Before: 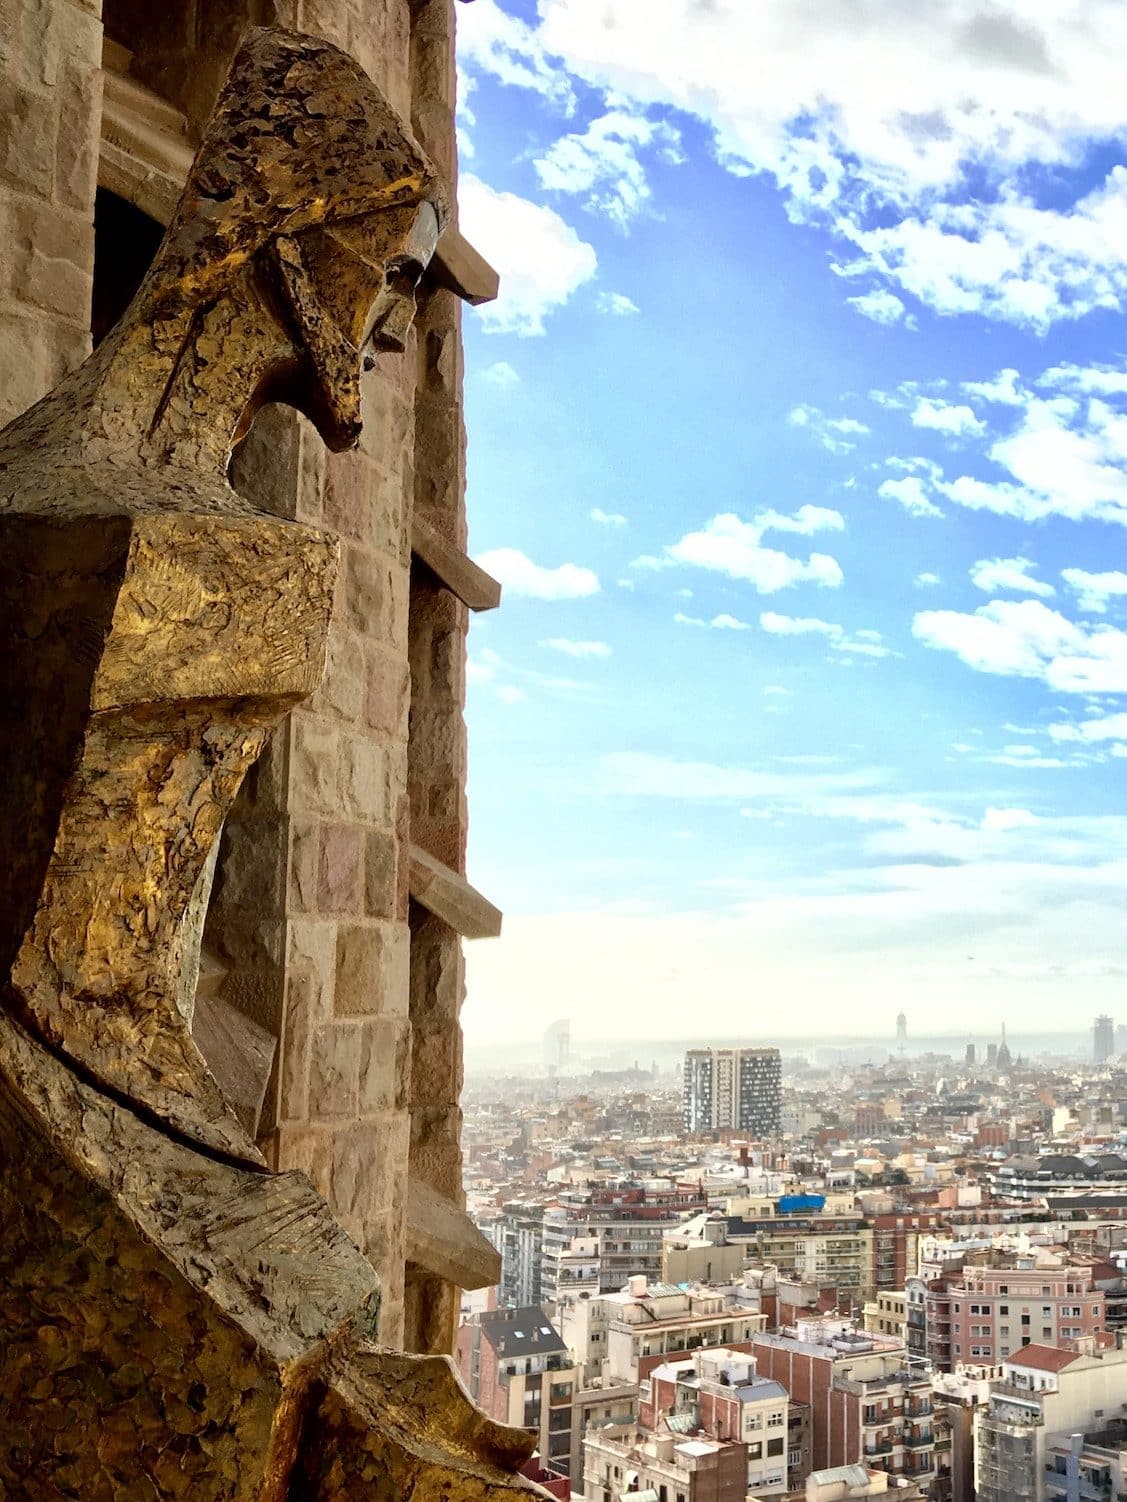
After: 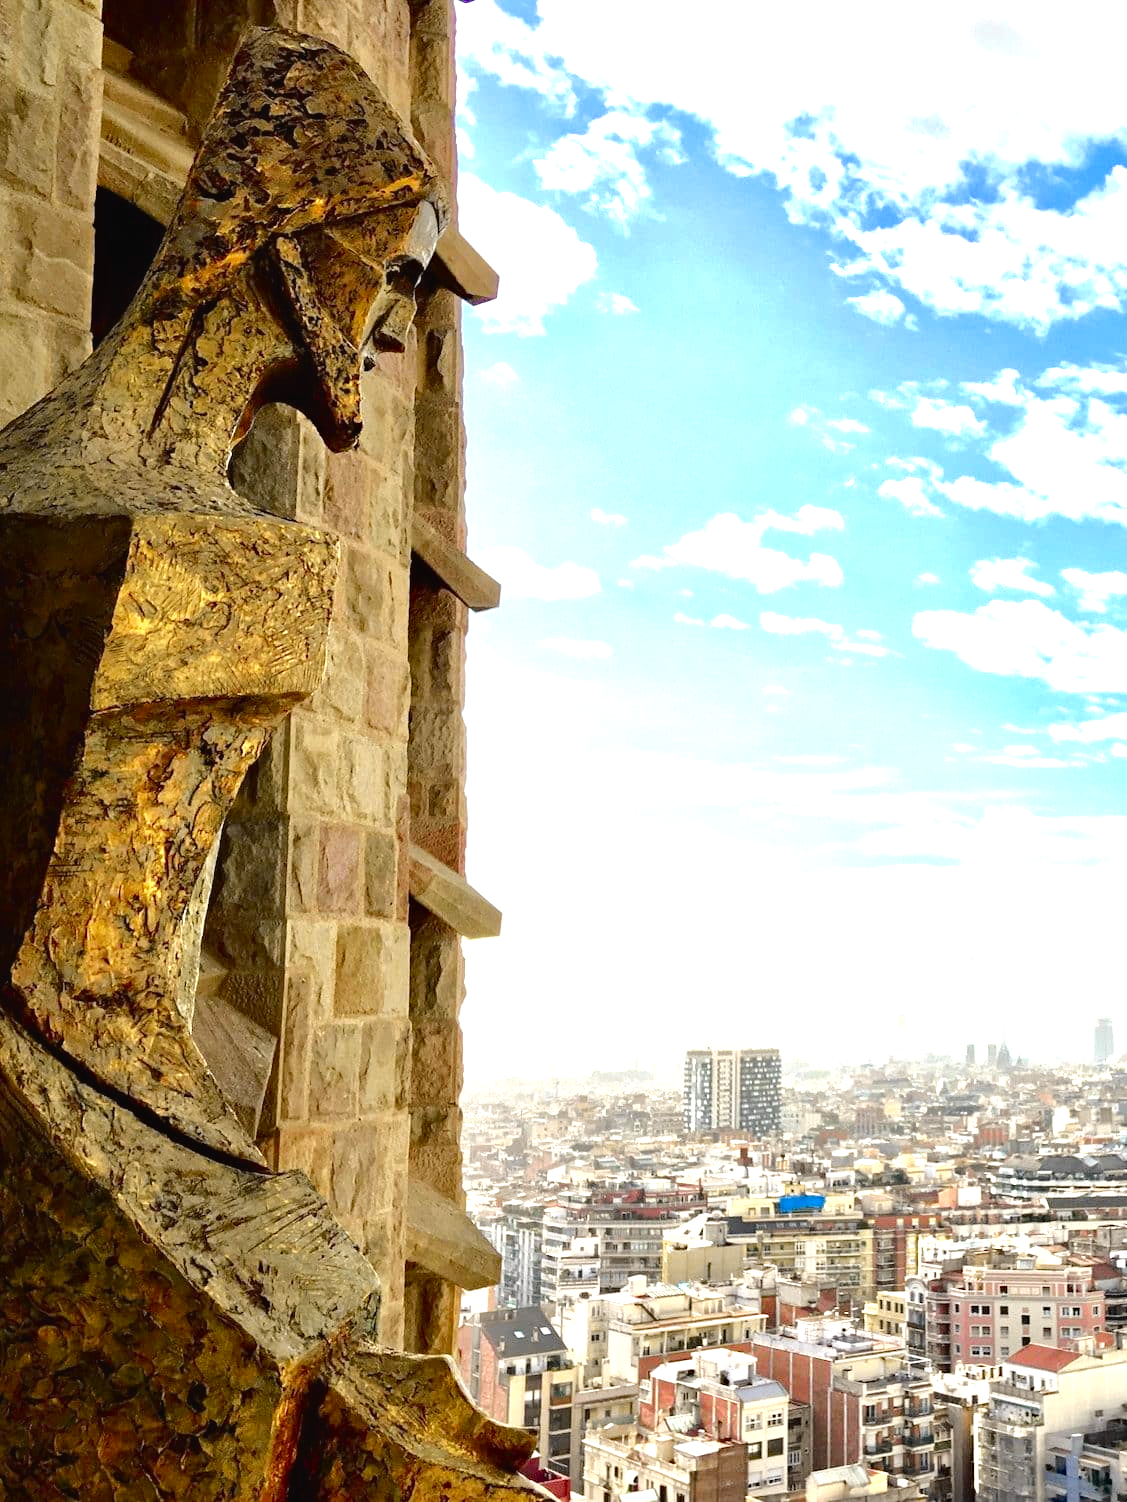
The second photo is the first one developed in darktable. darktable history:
tone curve: curves: ch0 [(0, 0.021) (0.049, 0.044) (0.157, 0.131) (0.365, 0.359) (0.499, 0.517) (0.675, 0.667) (0.856, 0.83) (1, 0.969)]; ch1 [(0, 0) (0.302, 0.309) (0.433, 0.443) (0.472, 0.47) (0.502, 0.503) (0.527, 0.516) (0.564, 0.557) (0.614, 0.645) (0.677, 0.722) (0.859, 0.889) (1, 1)]; ch2 [(0, 0) (0.33, 0.301) (0.447, 0.44) (0.487, 0.496) (0.502, 0.501) (0.535, 0.537) (0.565, 0.558) (0.608, 0.624) (1, 1)], color space Lab, independent channels, preserve colors none
haze removal: compatibility mode true, adaptive false
exposure: exposure 0.806 EV, compensate highlight preservation false
